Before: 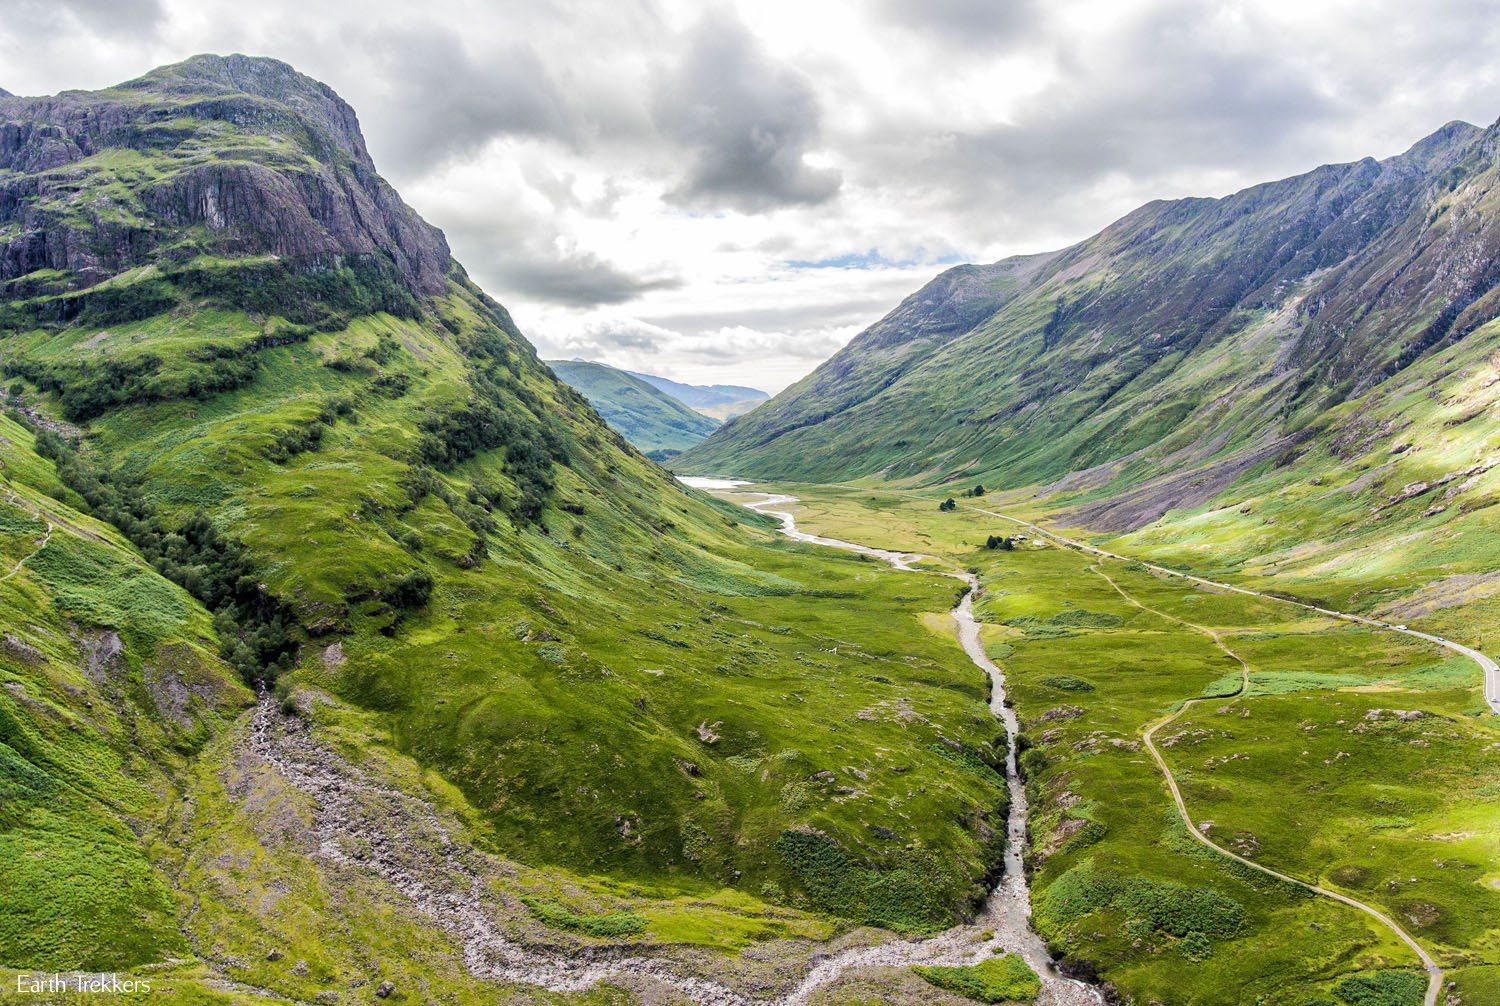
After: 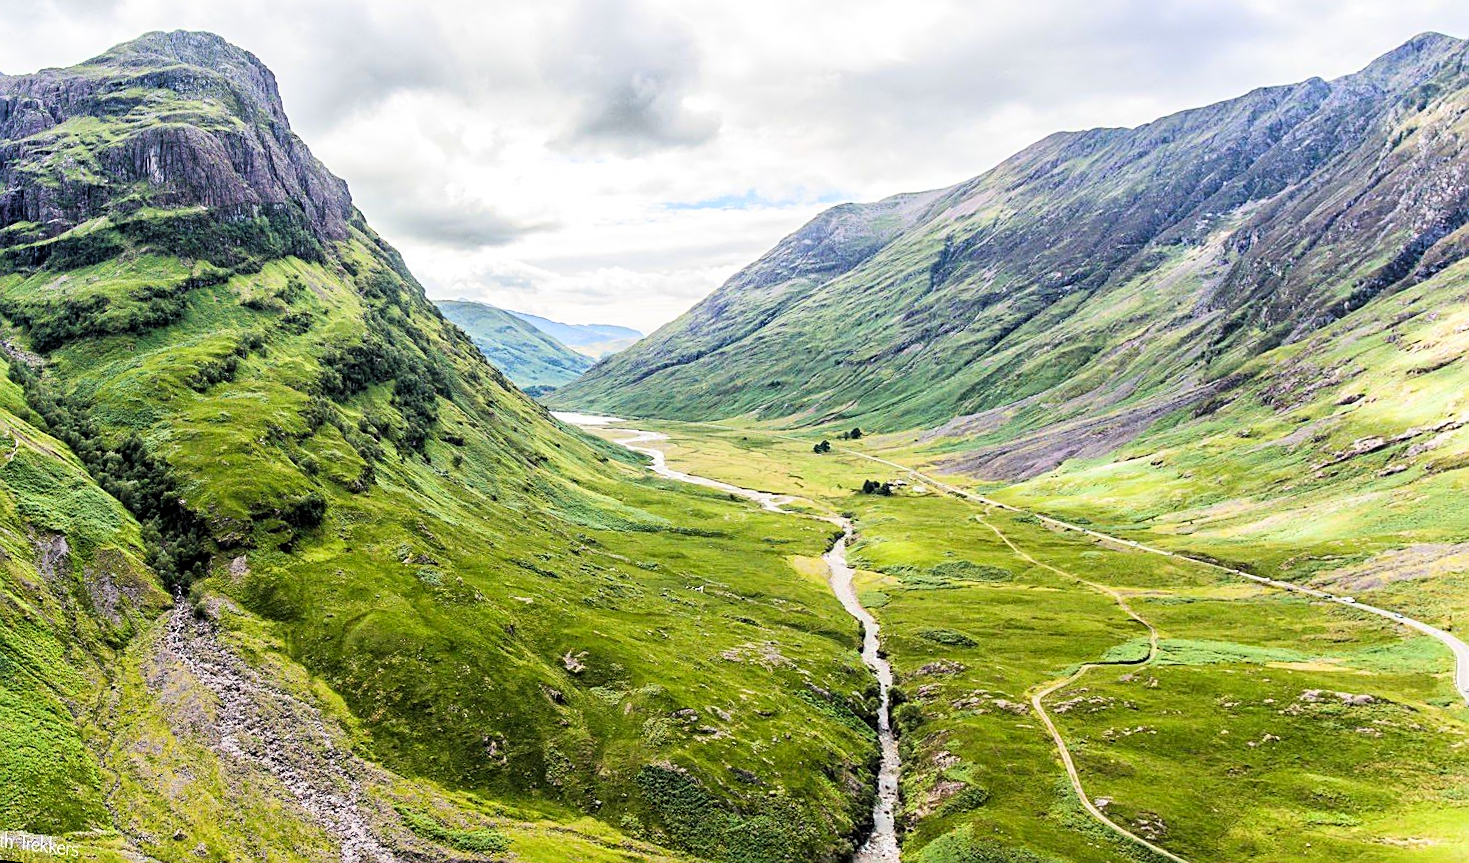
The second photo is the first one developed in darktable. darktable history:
rotate and perspective: rotation 1.69°, lens shift (vertical) -0.023, lens shift (horizontal) -0.291, crop left 0.025, crop right 0.988, crop top 0.092, crop bottom 0.842
tone curve: curves: ch0 [(0, 0) (0.004, 0.001) (0.133, 0.112) (0.325, 0.362) (0.832, 0.893) (1, 1)], color space Lab, linked channels, preserve colors none
shadows and highlights: shadows 0, highlights 40
sharpen: on, module defaults
